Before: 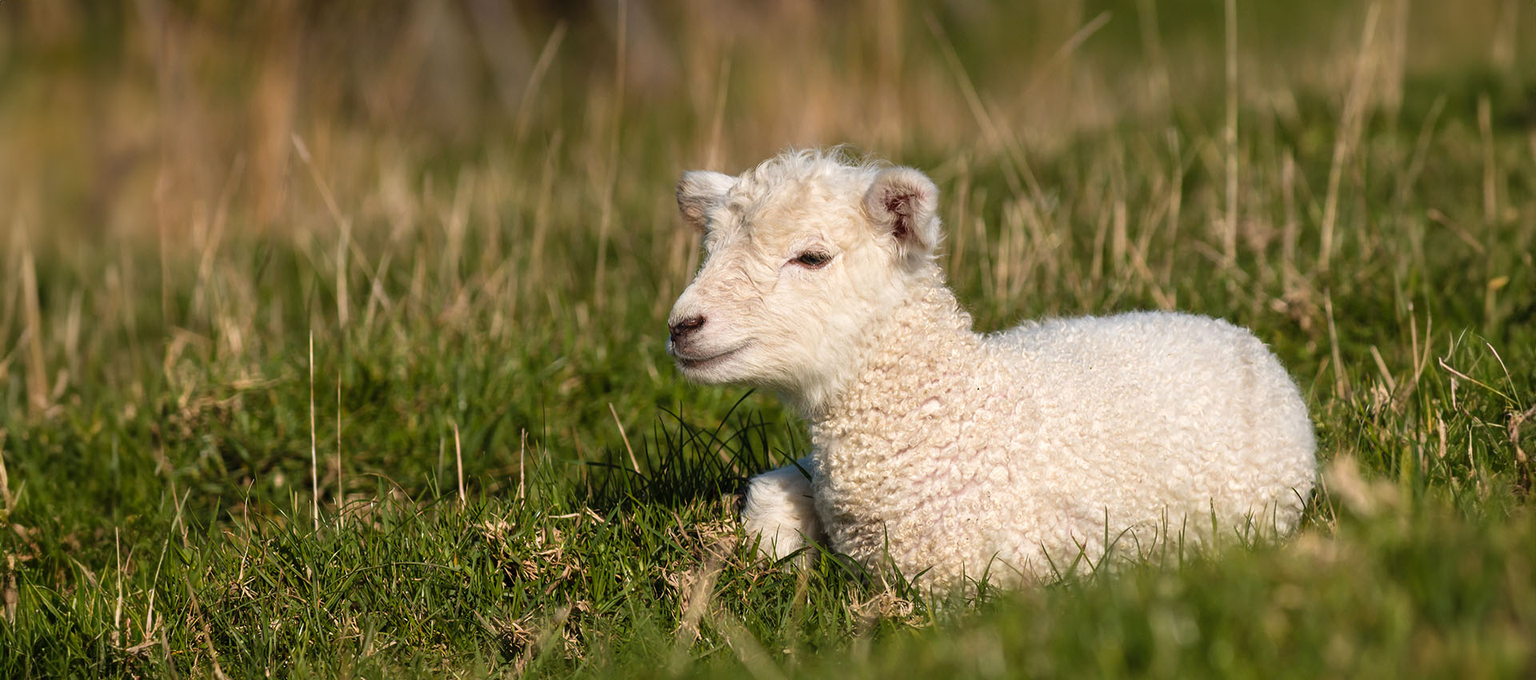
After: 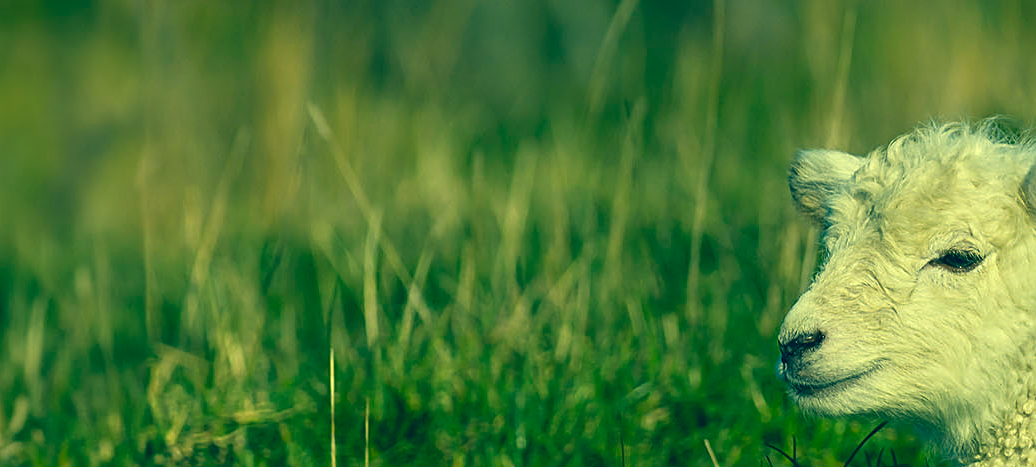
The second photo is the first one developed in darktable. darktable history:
sharpen: on, module defaults
crop and rotate: left 3.019%, top 7.658%, right 43.013%, bottom 37.287%
shadows and highlights: radius 108.58, shadows 23.74, highlights -57.36, low approximation 0.01, soften with gaussian
color correction: highlights a* -15.3, highlights b* 39.8, shadows a* -39.68, shadows b* -25.58
